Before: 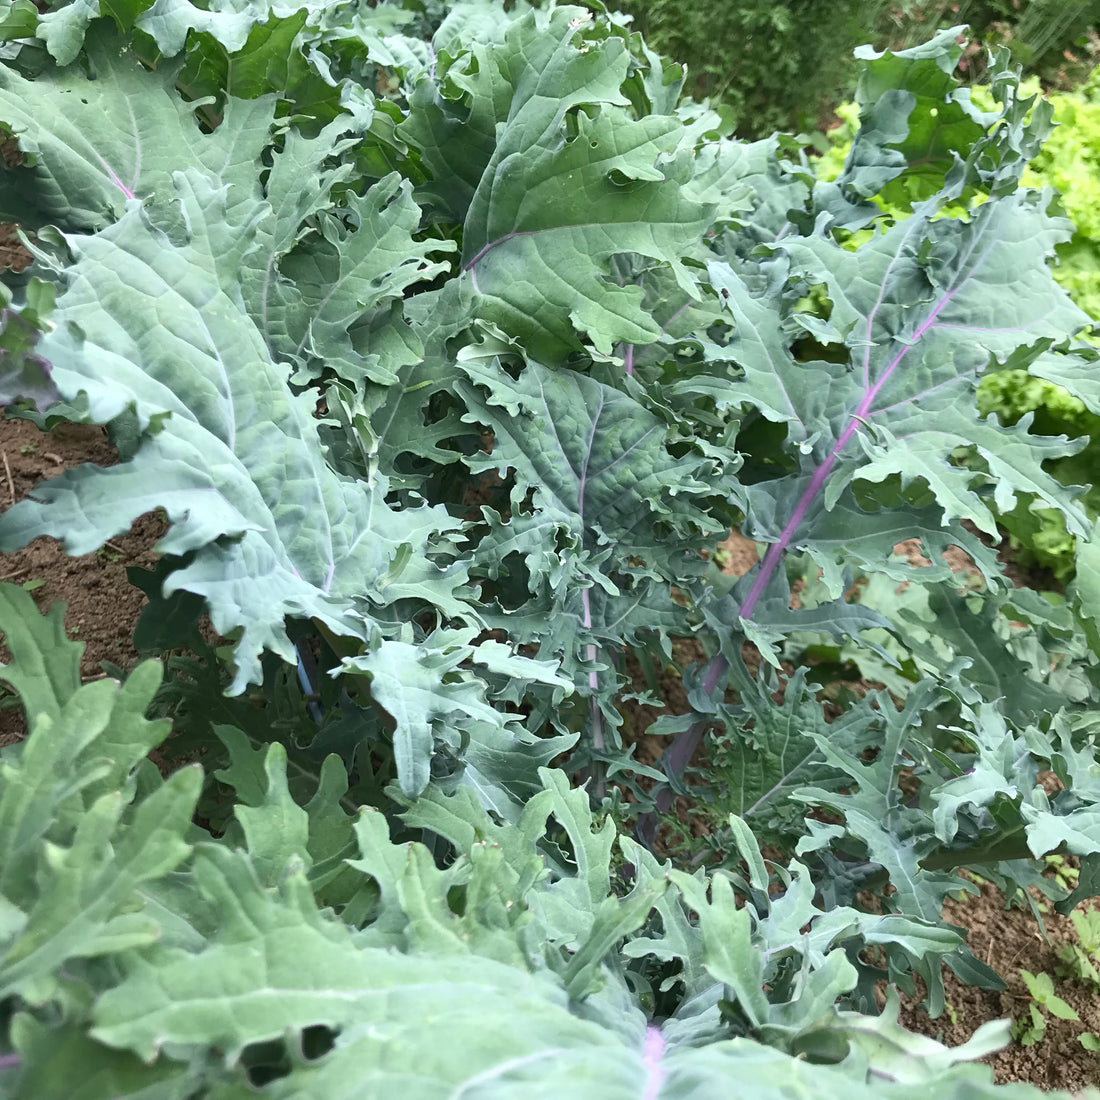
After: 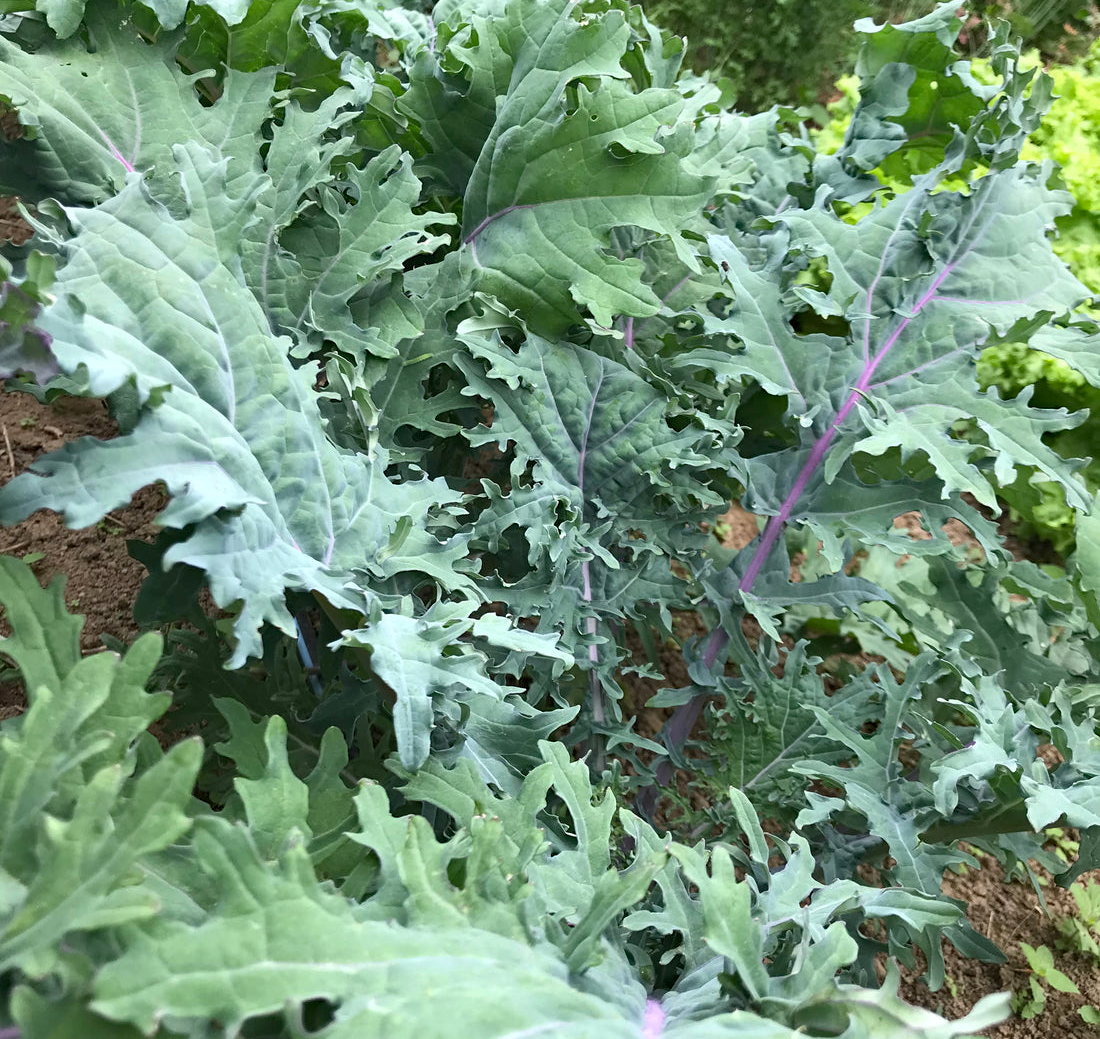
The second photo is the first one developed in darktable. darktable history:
crop and rotate: top 2.479%, bottom 3.018%
haze removal: compatibility mode true, adaptive false
